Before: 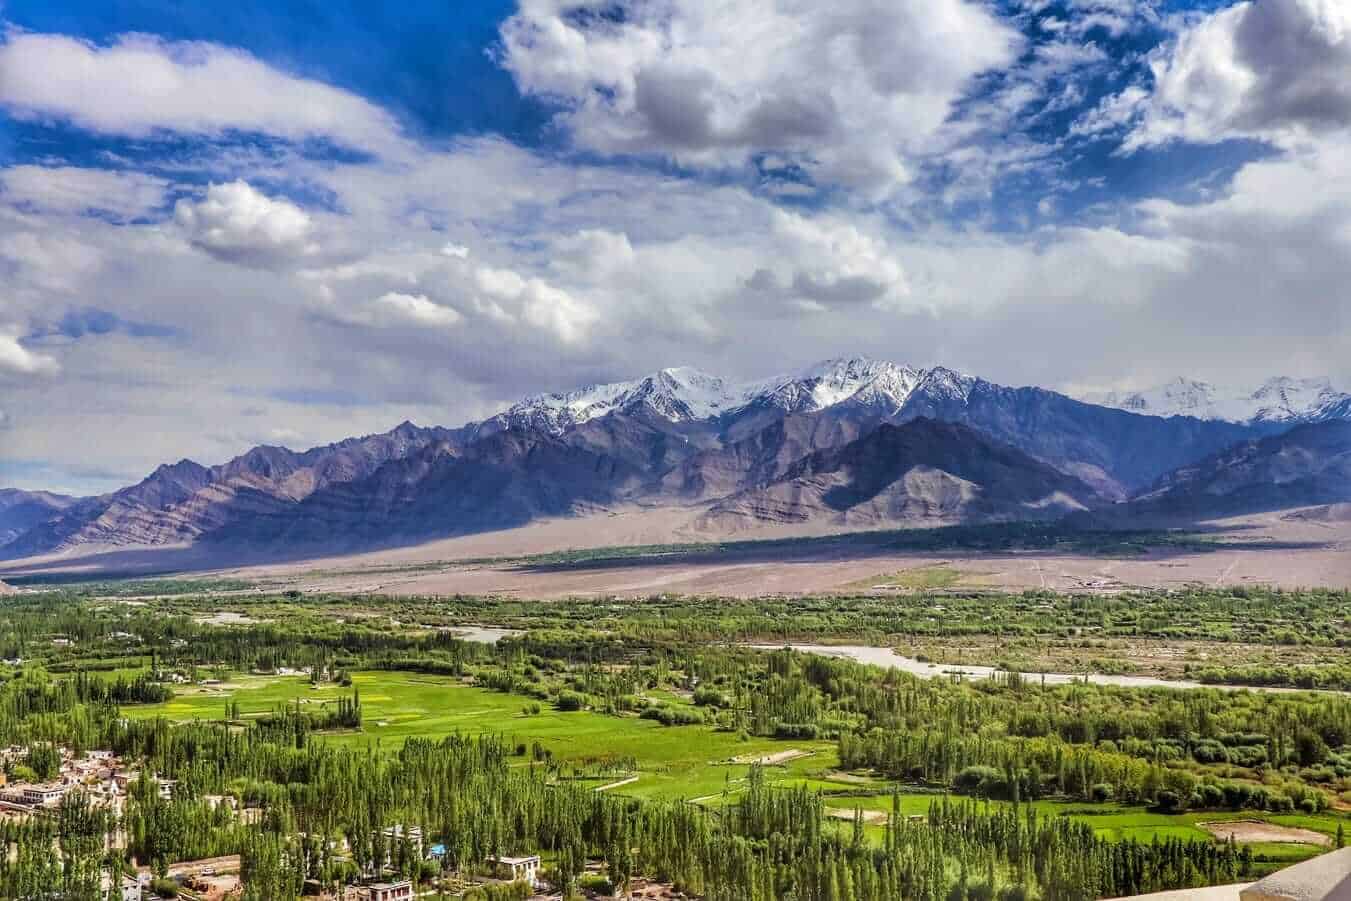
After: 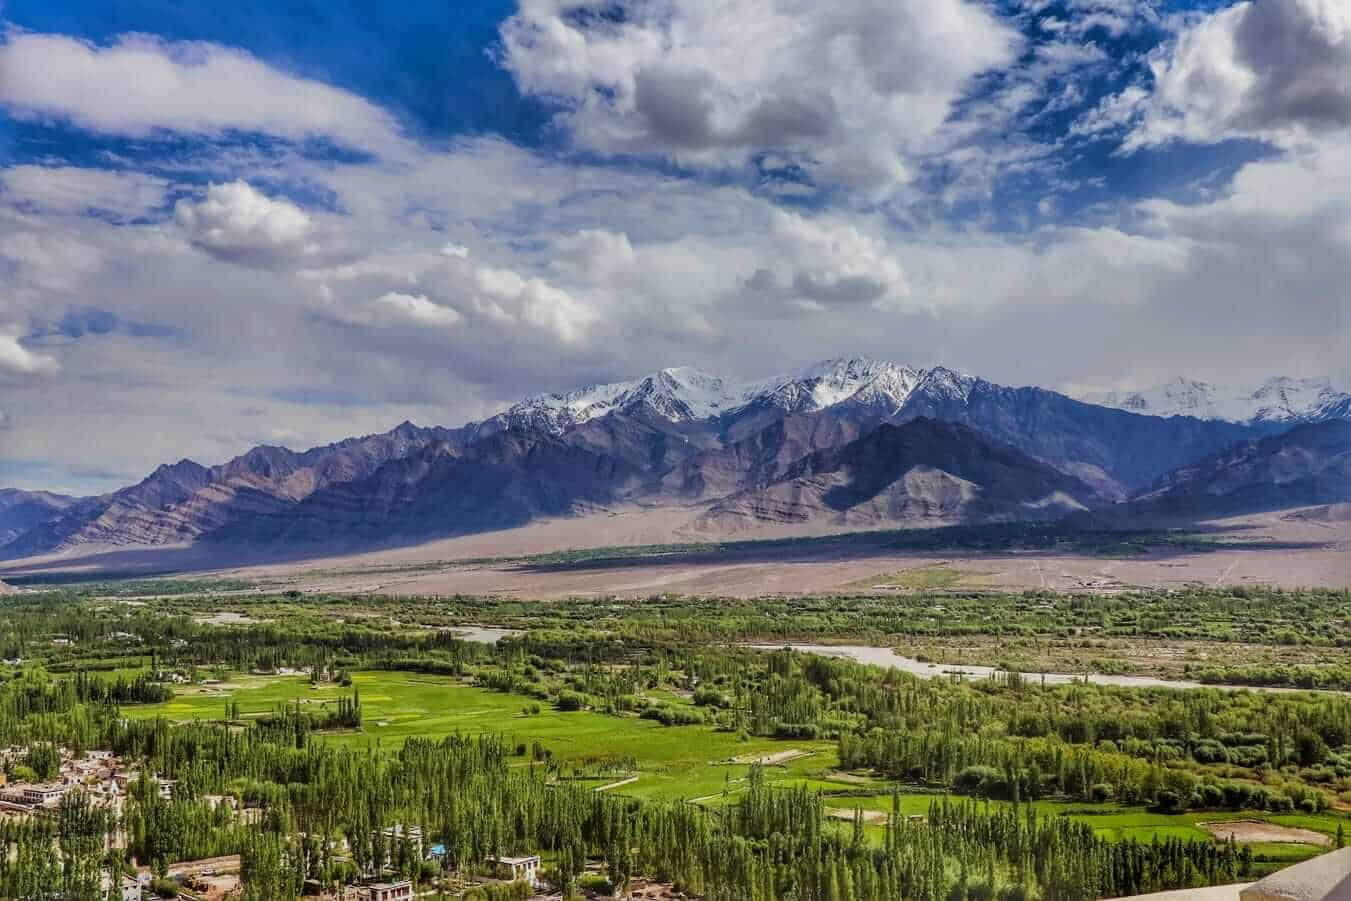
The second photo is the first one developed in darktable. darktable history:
exposure: exposure -0.337 EV, compensate exposure bias true, compensate highlight preservation false
